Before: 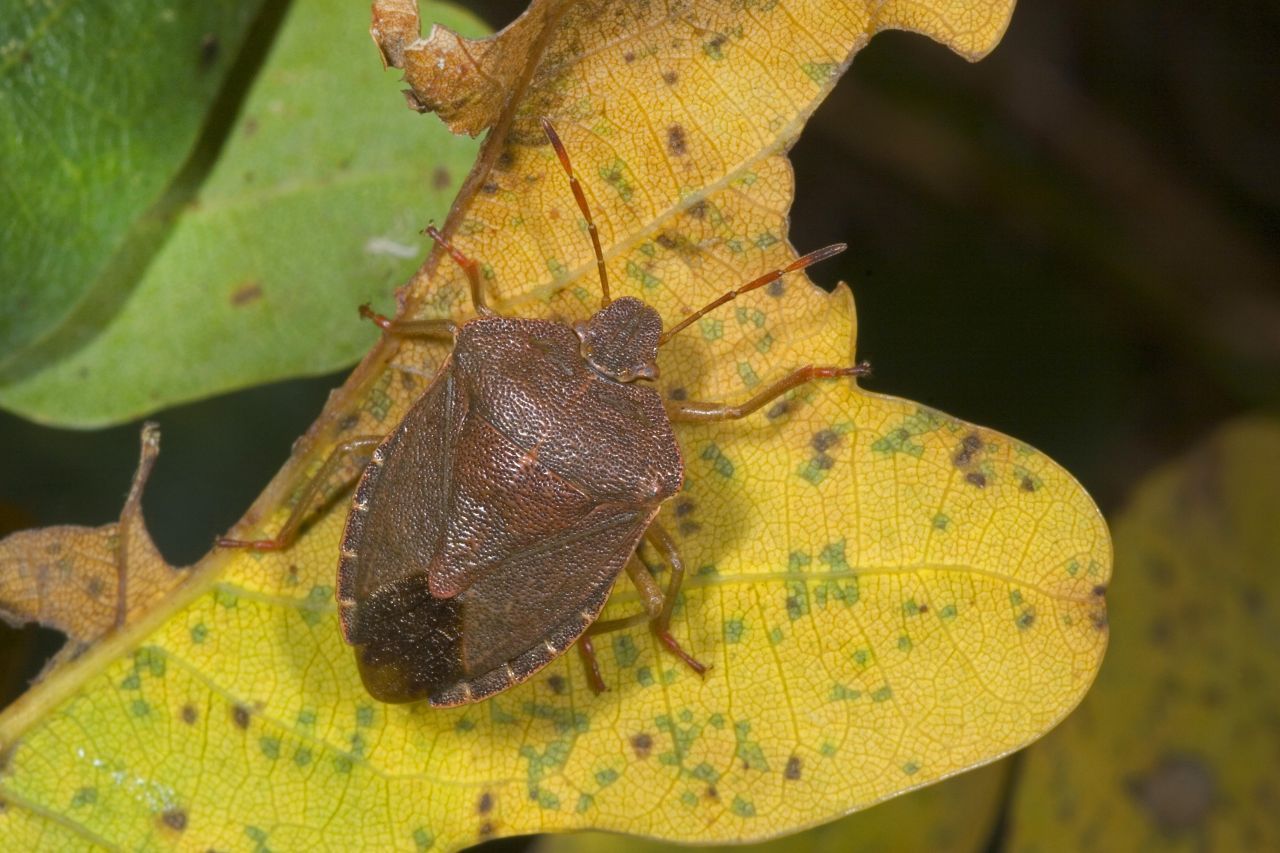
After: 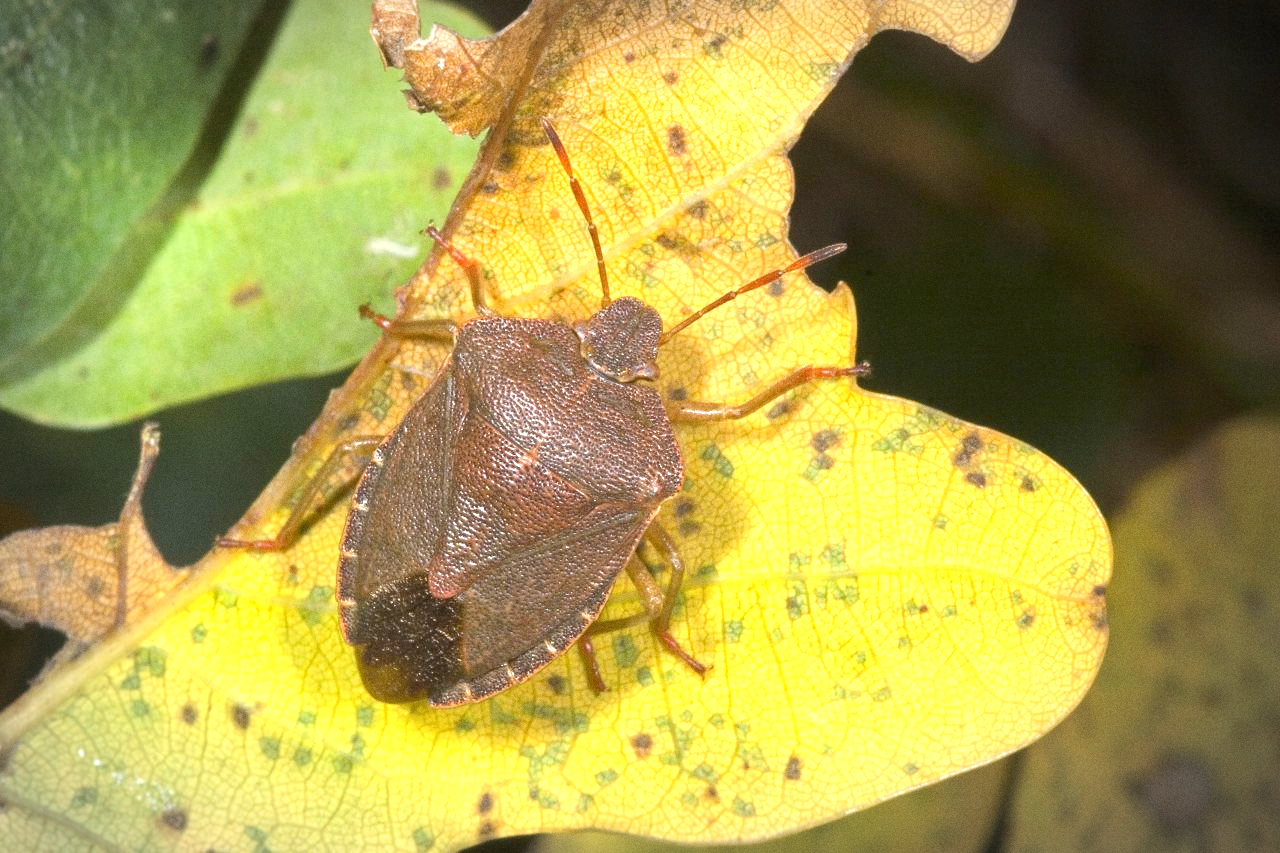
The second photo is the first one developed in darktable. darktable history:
exposure: black level correction 0, exposure 1.2 EV, compensate exposure bias true, compensate highlight preservation false
grain: coarseness 0.09 ISO
vignetting: automatic ratio true
